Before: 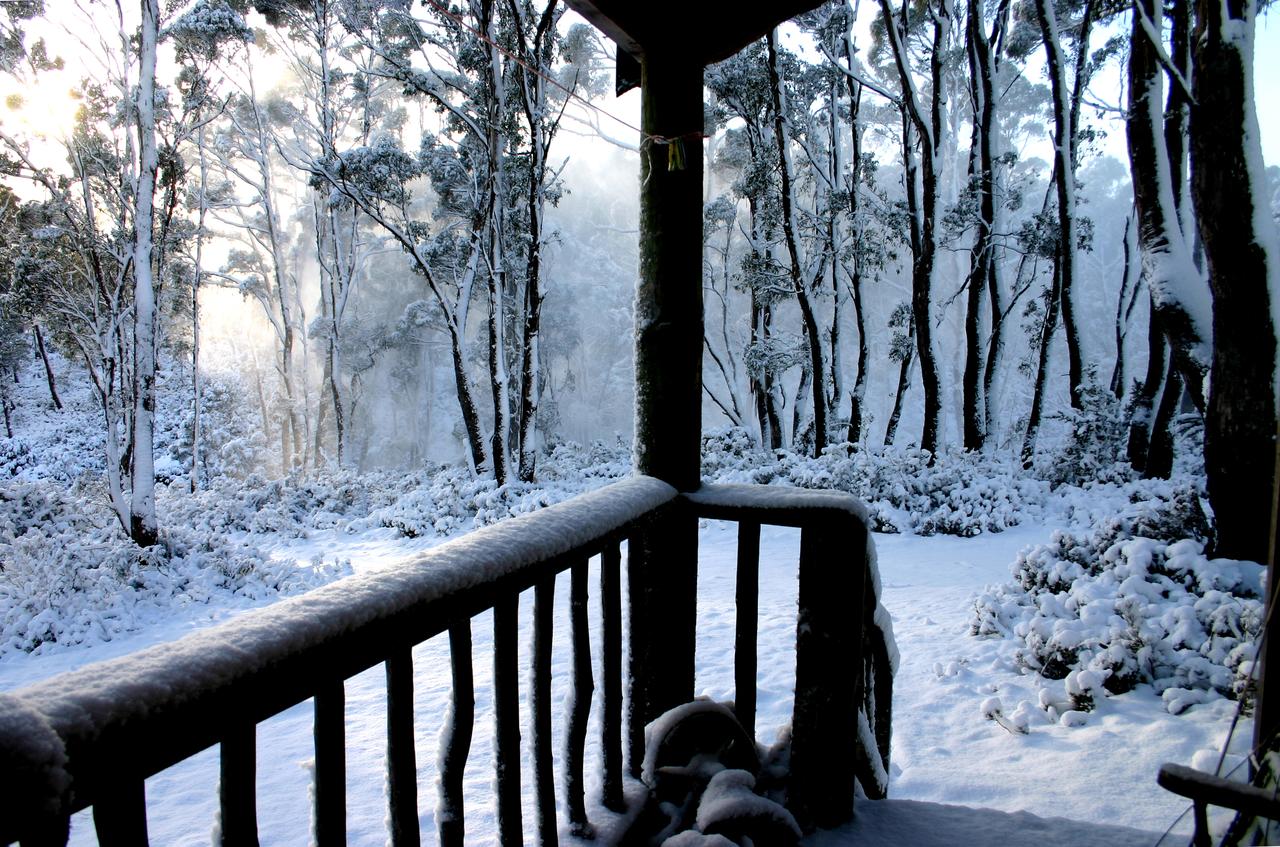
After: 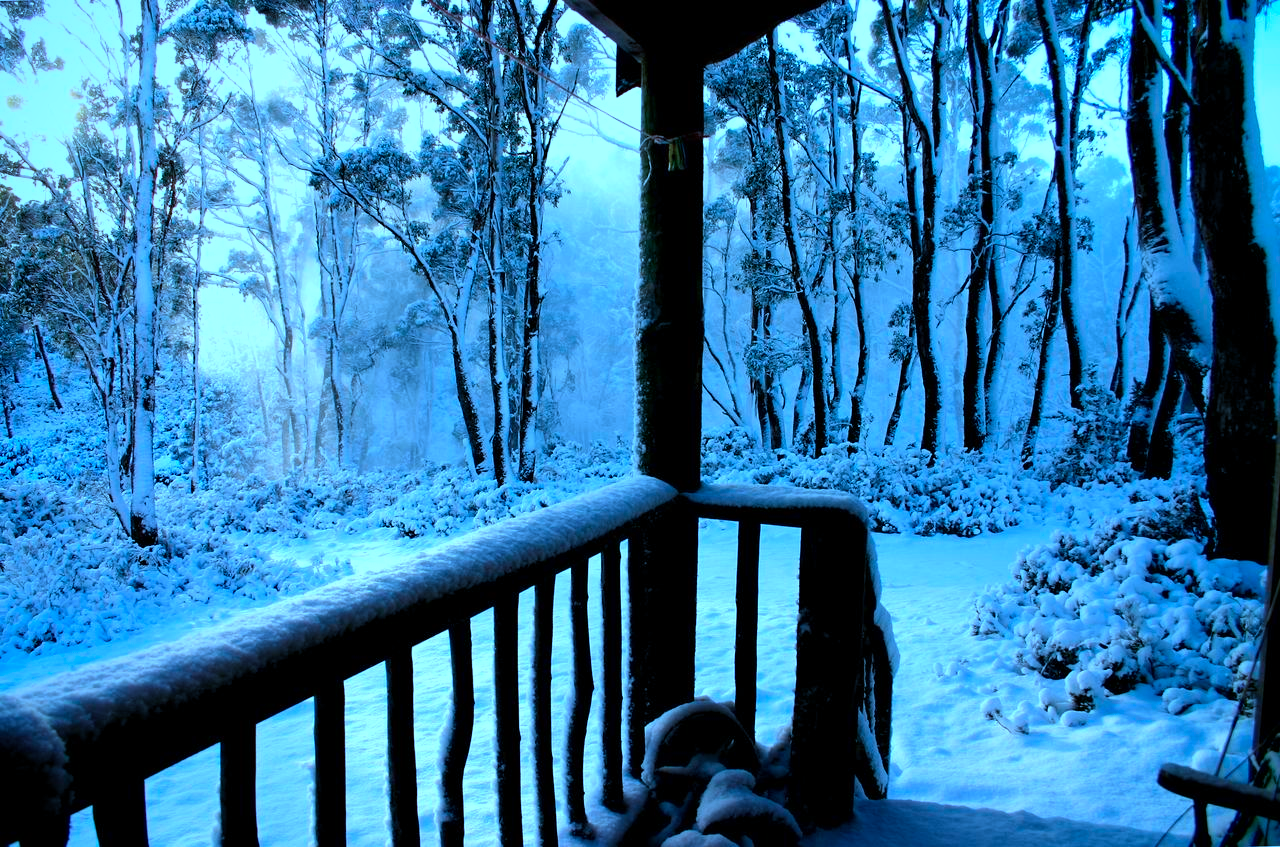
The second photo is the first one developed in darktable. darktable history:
vignetting: brightness -0.233, saturation 0.141
white balance: red 0.988, blue 1.017
color calibration: illuminant custom, x 0.432, y 0.395, temperature 3098 K
